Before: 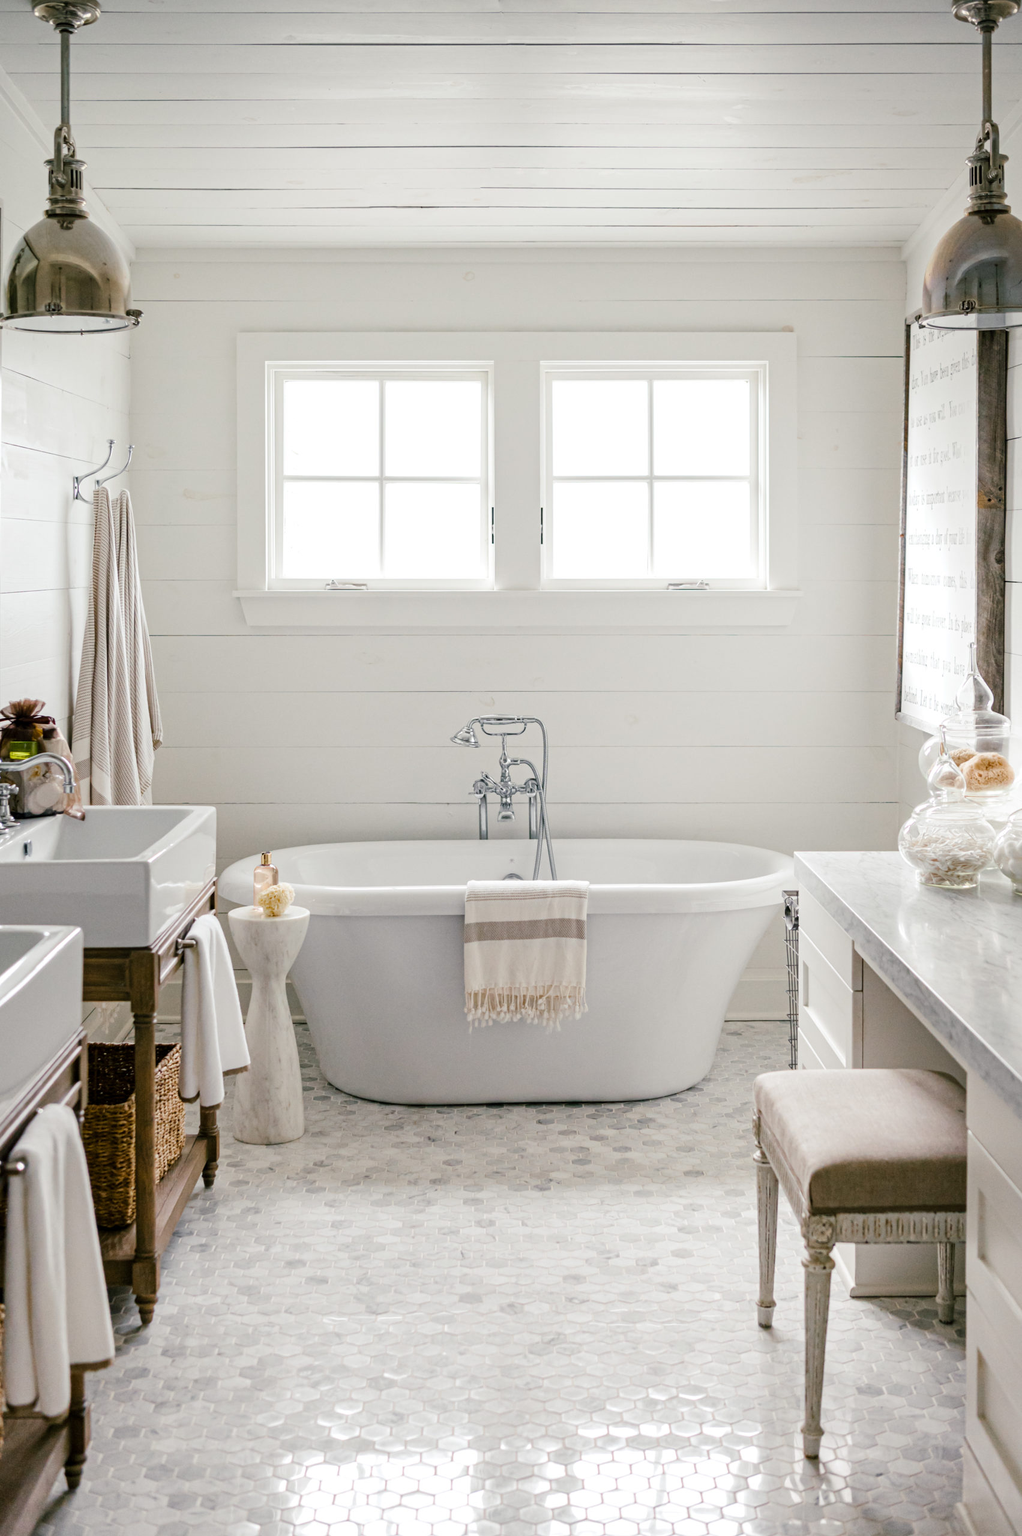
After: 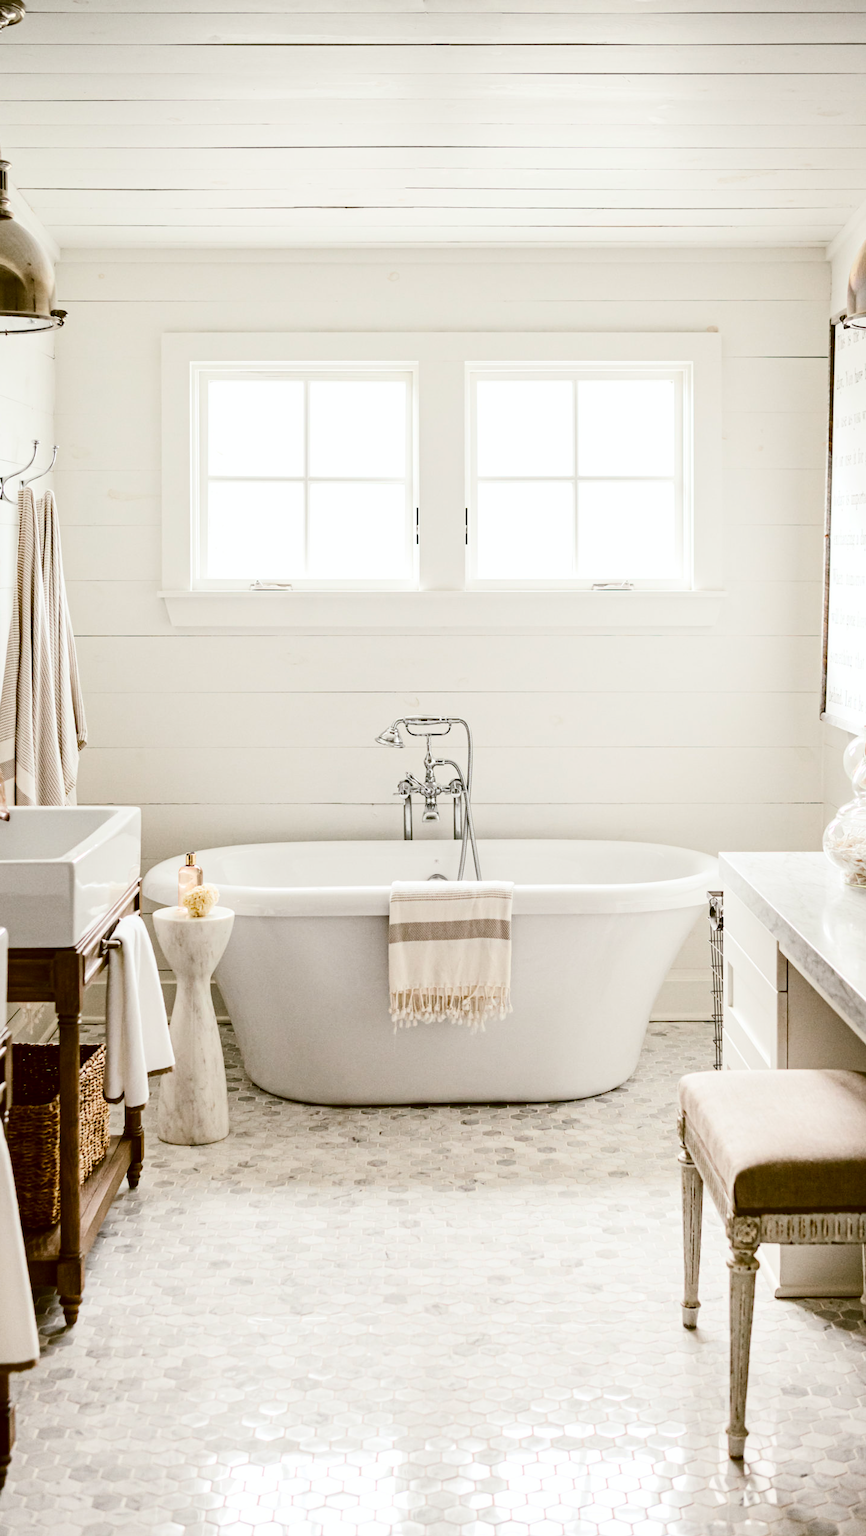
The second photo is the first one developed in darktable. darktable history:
contrast brightness saturation: contrast 0.294
color correction: highlights a* -0.483, highlights b* 0.18, shadows a* 4.95, shadows b* 20.04
crop: left 7.4%, right 7.836%
tone equalizer: on, module defaults
